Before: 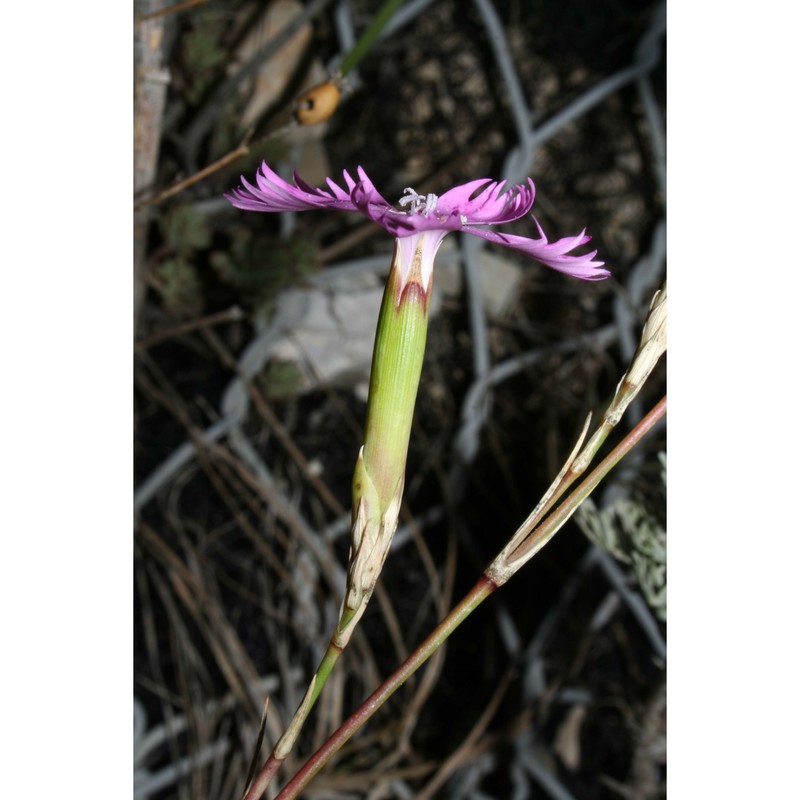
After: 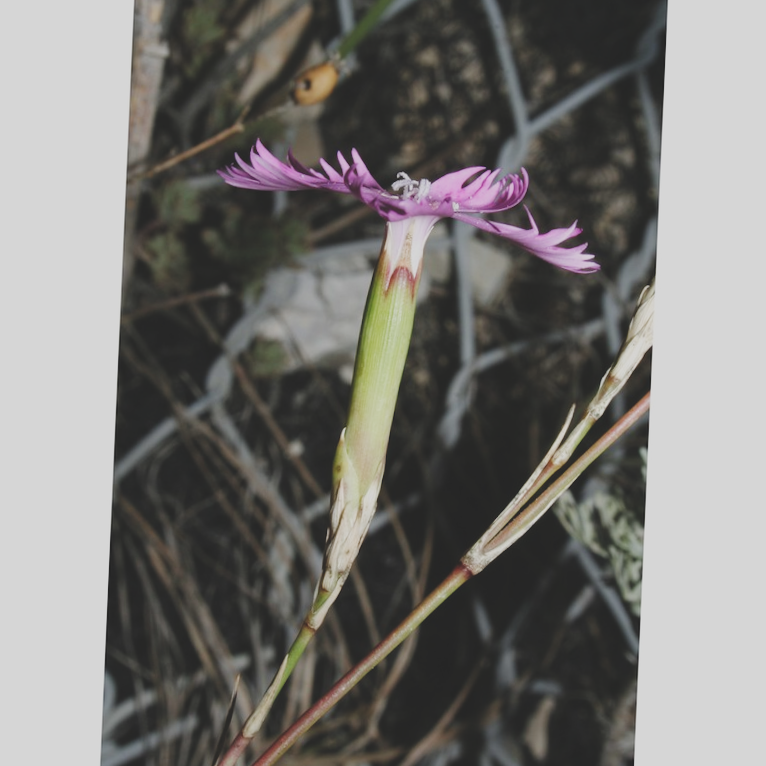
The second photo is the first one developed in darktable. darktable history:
exposure: black level correction -0.041, exposure 0.064 EV, compensate highlight preservation false
crop and rotate: angle -2.54°
filmic rgb: black relative exposure -4.37 EV, white relative exposure 4.56 EV, hardness 2.4, contrast 1.057, preserve chrominance no, color science v4 (2020), iterations of high-quality reconstruction 0, type of noise poissonian
haze removal: compatibility mode true, adaptive false
